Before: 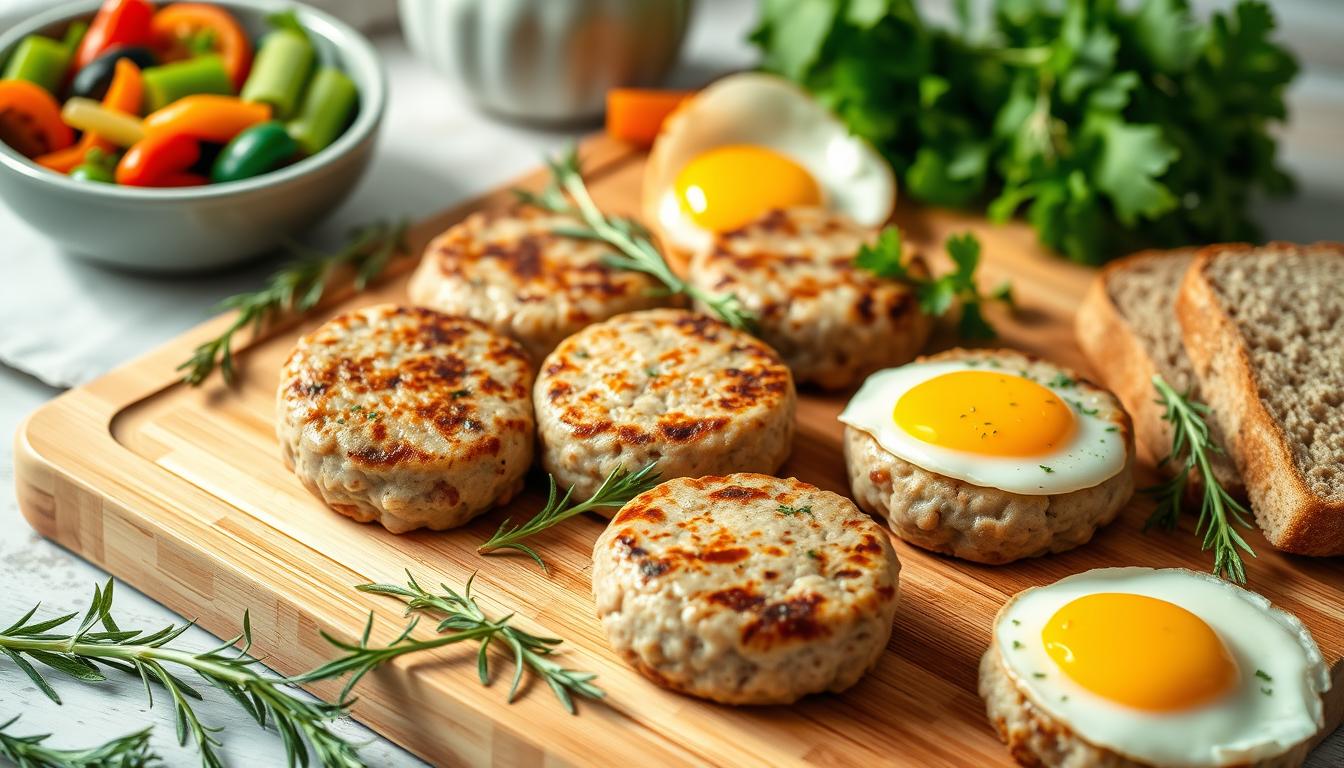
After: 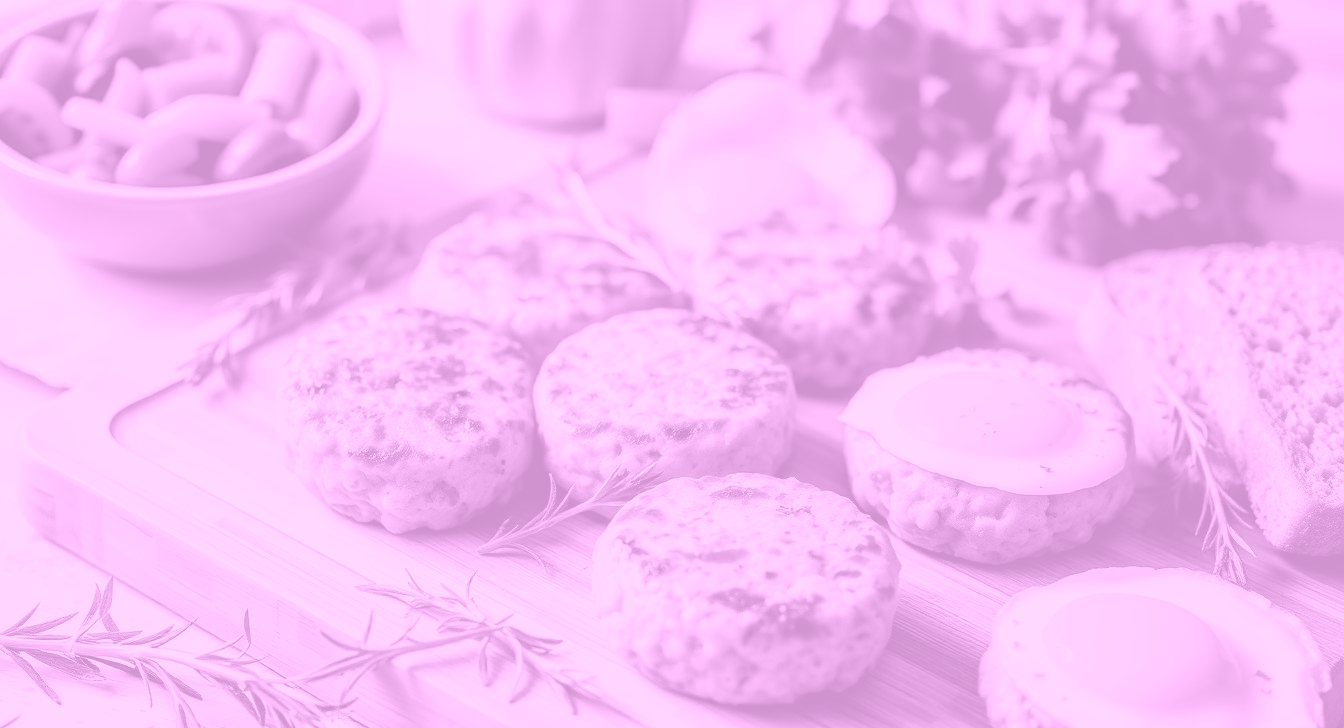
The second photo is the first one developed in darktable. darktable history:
colorize: hue 331.2°, saturation 75%, source mix 30.28%, lightness 70.52%, version 1
crop and rotate: top 0%, bottom 5.097%
color correction: highlights a* -6.69, highlights b* 0.49
filmic rgb: black relative exposure -7.65 EV, white relative exposure 4.56 EV, hardness 3.61
